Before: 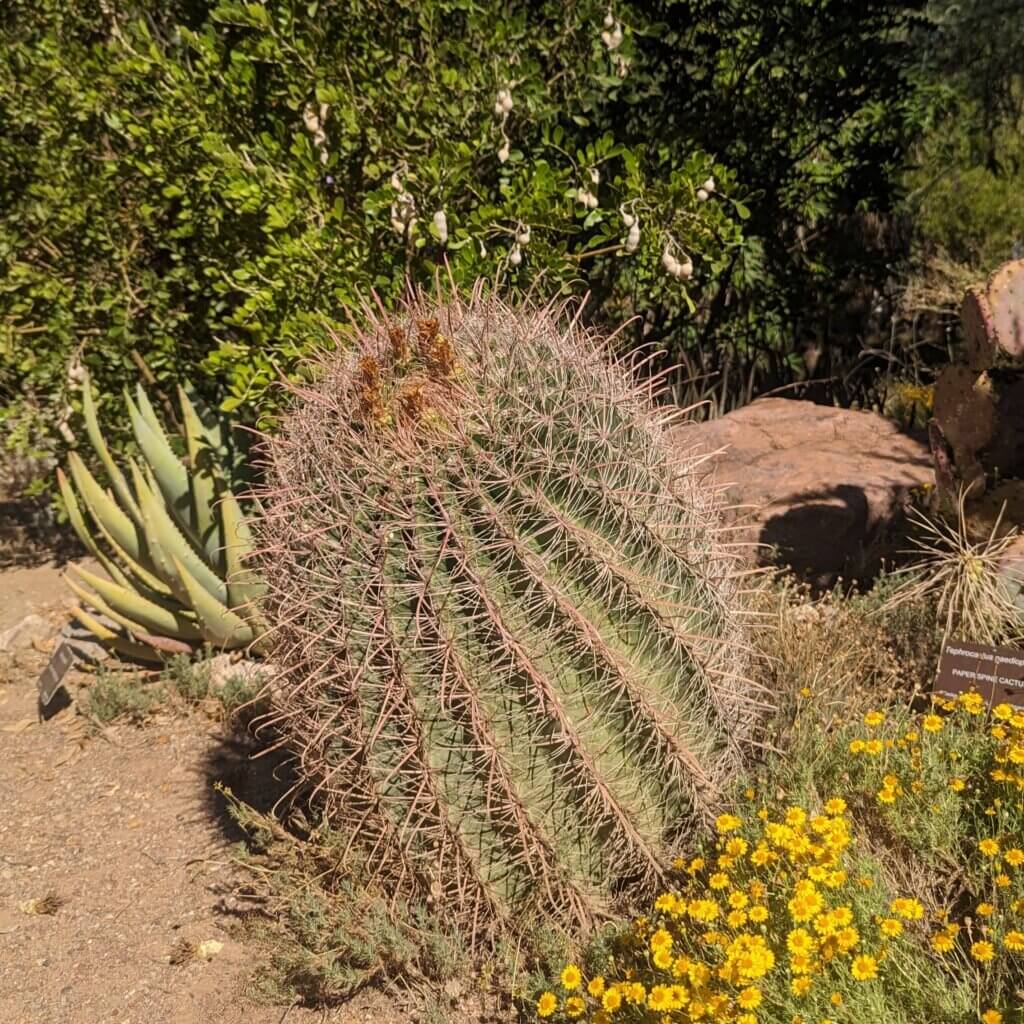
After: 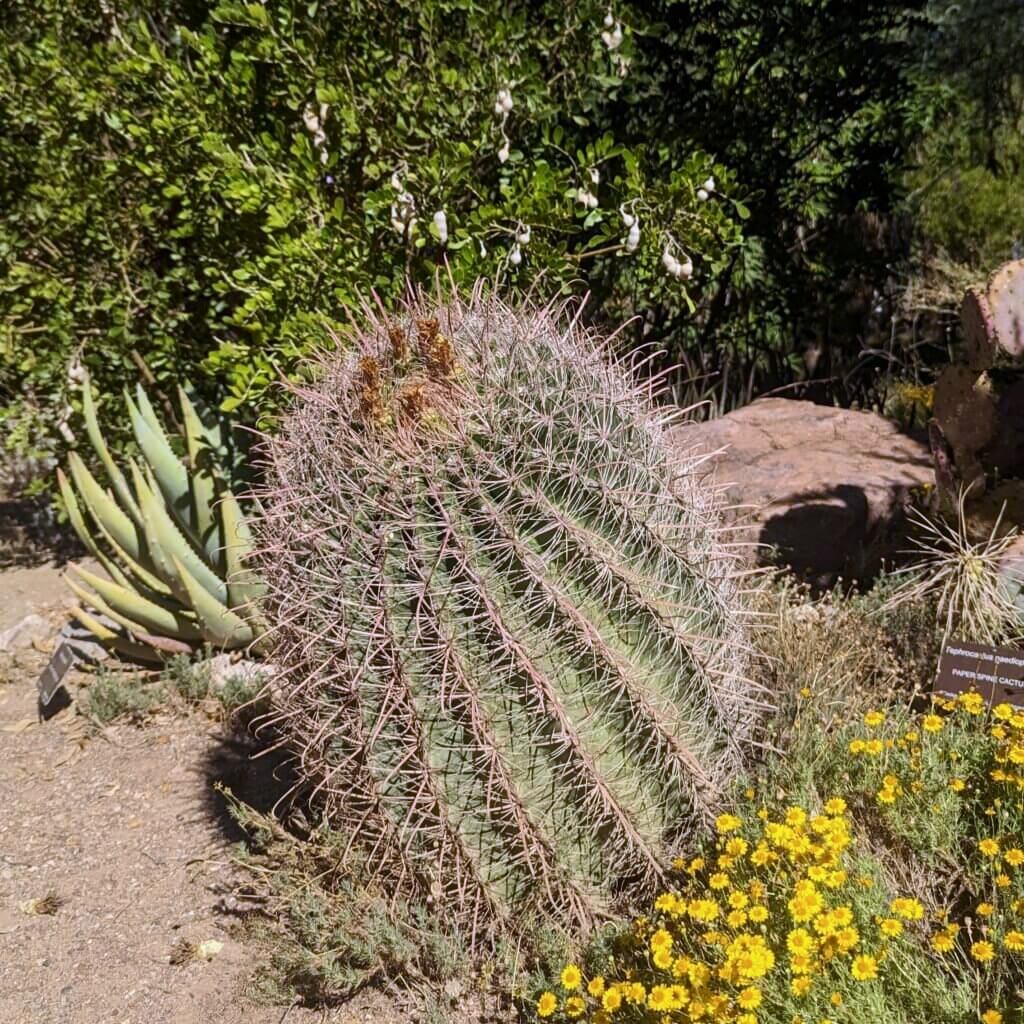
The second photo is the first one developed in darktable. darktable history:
white balance: red 0.948, green 1.02, blue 1.176
contrast brightness saturation: contrast 0.14
